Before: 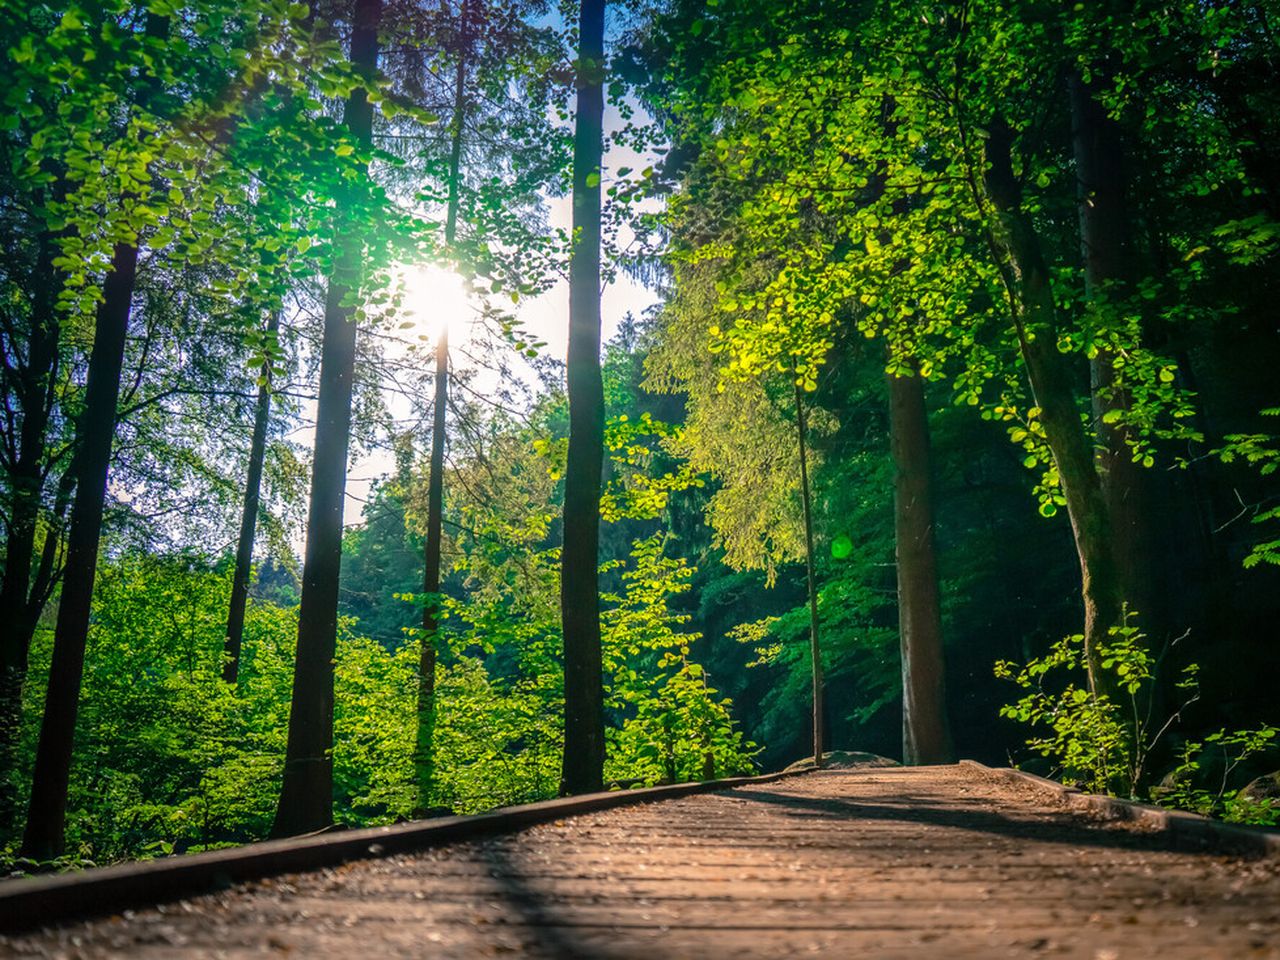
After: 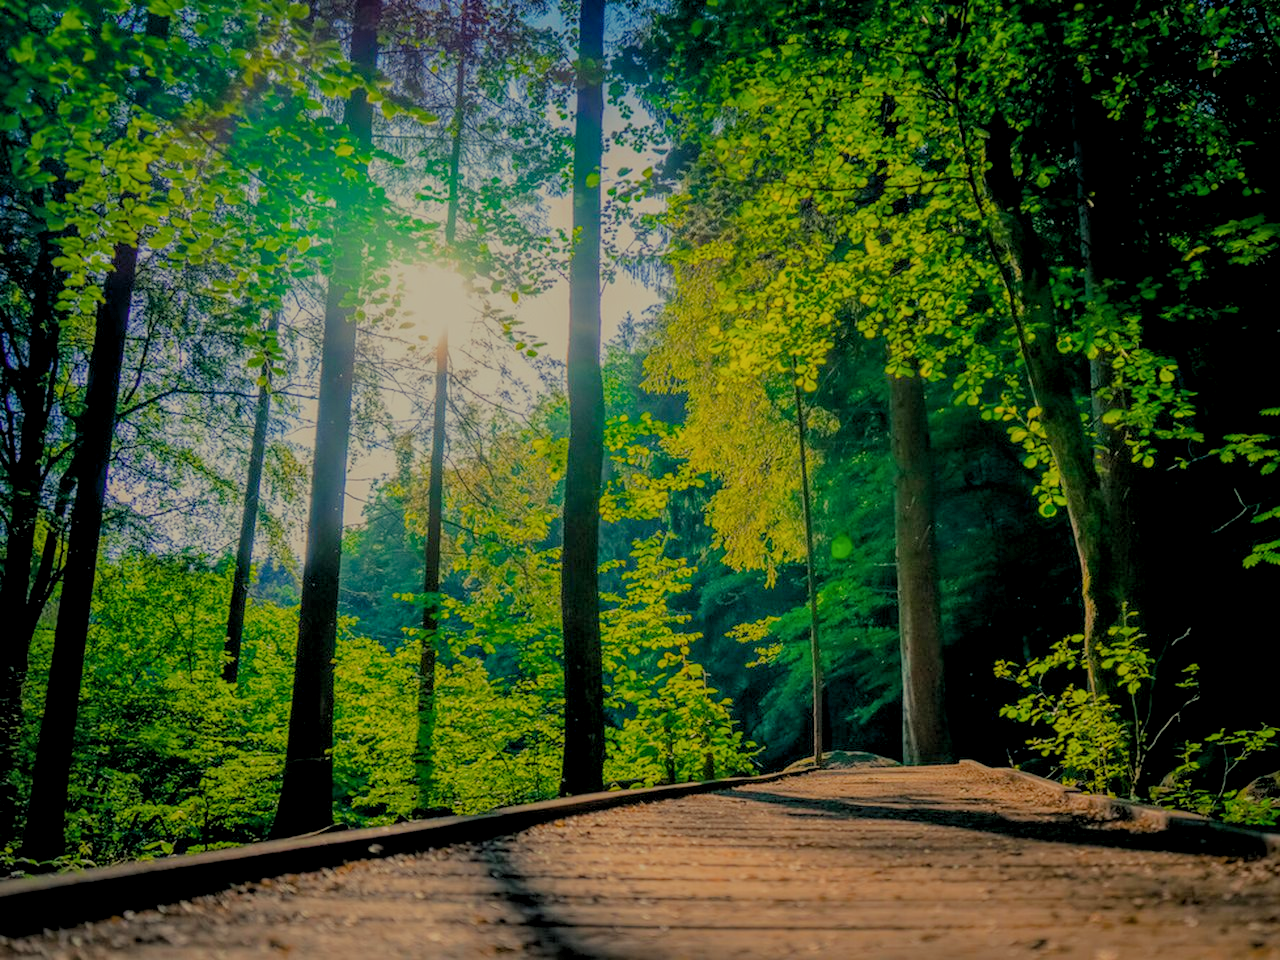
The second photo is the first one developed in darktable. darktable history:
filmic rgb: black relative exposure -4.41 EV, white relative exposure 6.55 EV, threshold 3.04 EV, hardness 1.92, contrast 0.517, contrast in shadows safe, enable highlight reconstruction true
local contrast: highlights 103%, shadows 100%, detail 119%, midtone range 0.2
color balance rgb: shadows lift › chroma 1.046%, shadows lift › hue 216.36°, highlights gain › chroma 8.019%, highlights gain › hue 84.49°, perceptual saturation grading › global saturation 16.312%, global vibrance 22.966%
